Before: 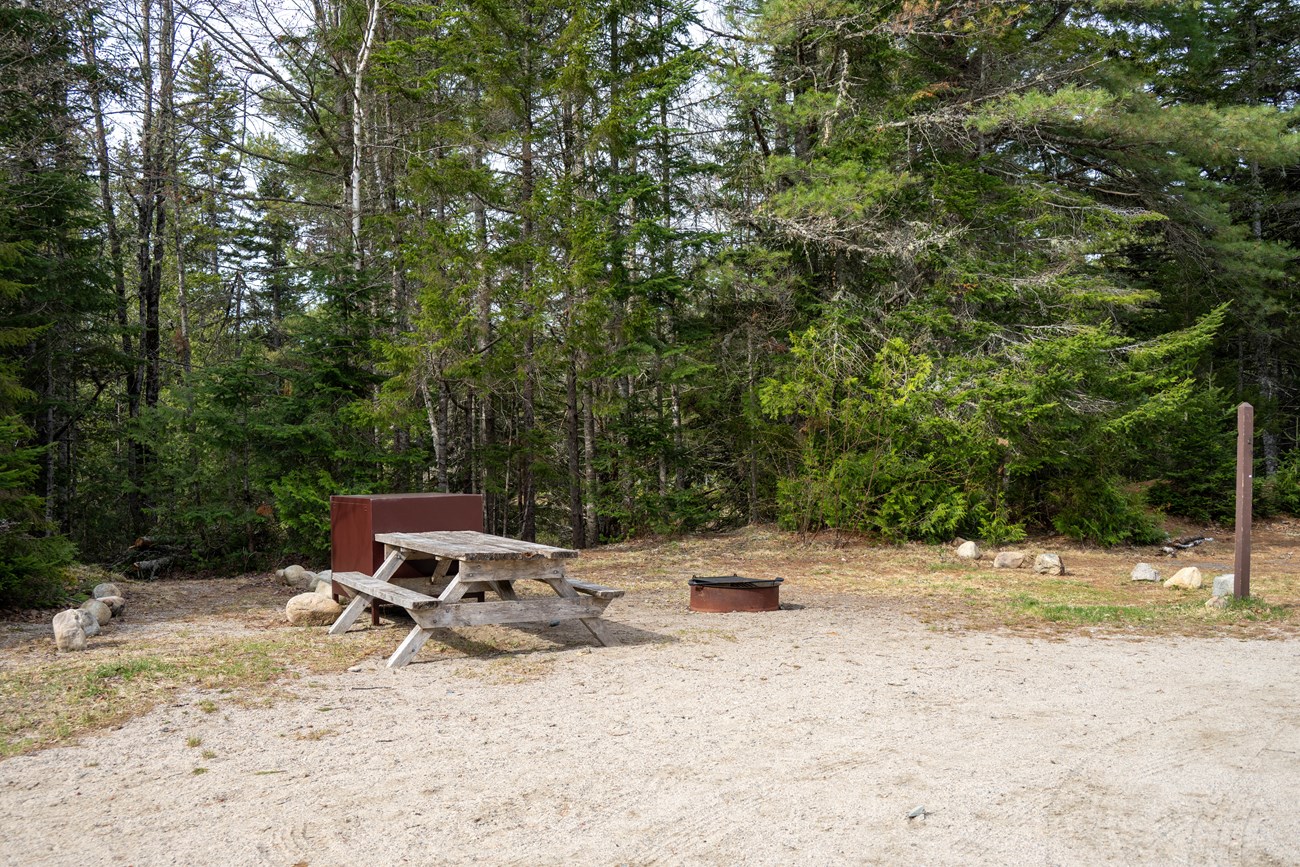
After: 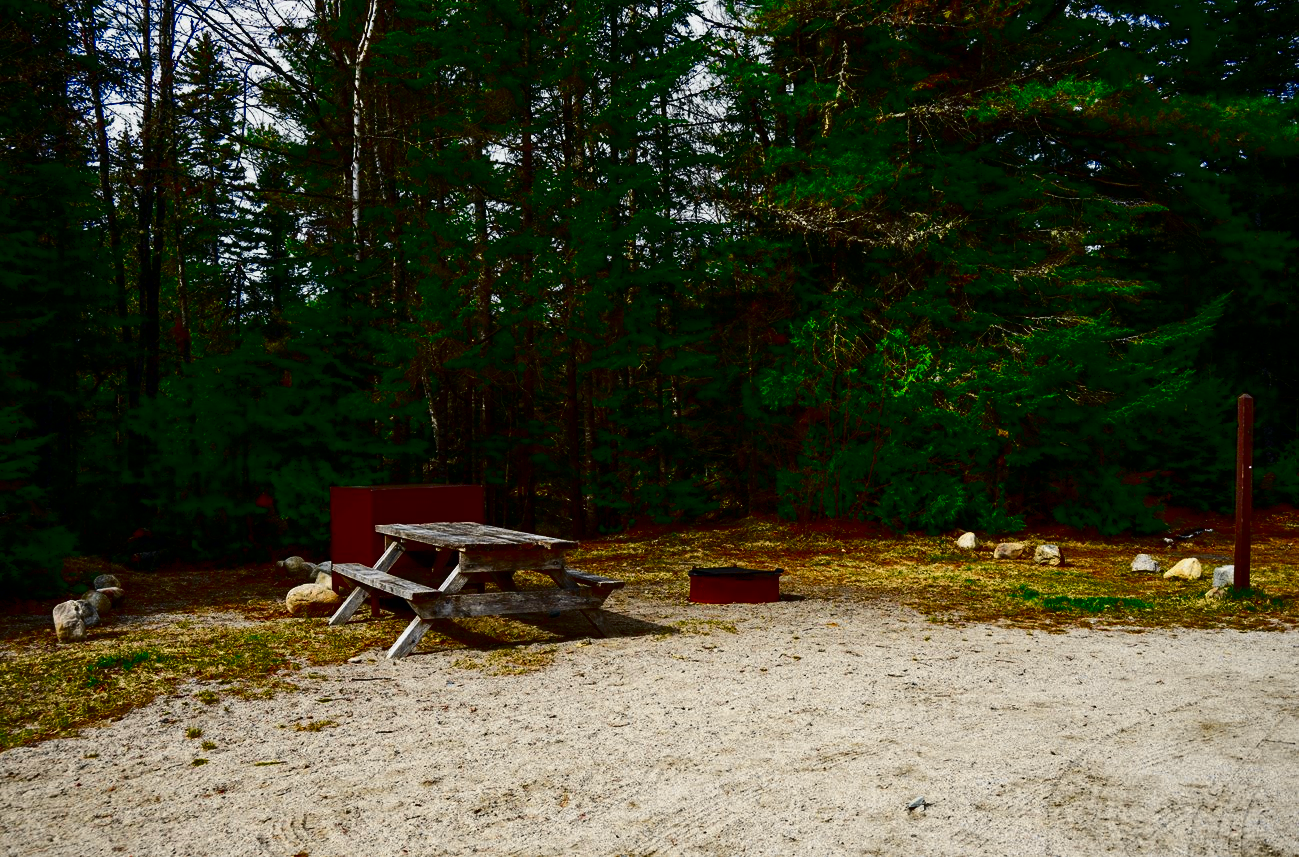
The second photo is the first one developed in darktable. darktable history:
contrast brightness saturation: brightness -1, saturation 1
color zones: curves: ch0 [(0, 0.5) (0.125, 0.4) (0.25, 0.5) (0.375, 0.4) (0.5, 0.4) (0.625, 0.35) (0.75, 0.35) (0.875, 0.5)]; ch1 [(0, 0.35) (0.125, 0.45) (0.25, 0.35) (0.375, 0.35) (0.5, 0.35) (0.625, 0.35) (0.75, 0.45) (0.875, 0.35)]; ch2 [(0, 0.6) (0.125, 0.5) (0.25, 0.5) (0.375, 0.6) (0.5, 0.6) (0.625, 0.5) (0.75, 0.5) (0.875, 0.5)]
crop: top 1.049%, right 0.001%
tone curve: curves: ch0 [(0, 0) (0.11, 0.081) (0.256, 0.259) (0.398, 0.475) (0.498, 0.611) (0.65, 0.757) (0.835, 0.883) (1, 0.961)]; ch1 [(0, 0) (0.346, 0.307) (0.408, 0.369) (0.453, 0.457) (0.482, 0.479) (0.502, 0.498) (0.521, 0.51) (0.553, 0.554) (0.618, 0.65) (0.693, 0.727) (1, 1)]; ch2 [(0, 0) (0.366, 0.337) (0.434, 0.46) (0.485, 0.494) (0.5, 0.494) (0.511, 0.508) (0.537, 0.55) (0.579, 0.599) (0.621, 0.693) (1, 1)], color space Lab, independent channels, preserve colors none
